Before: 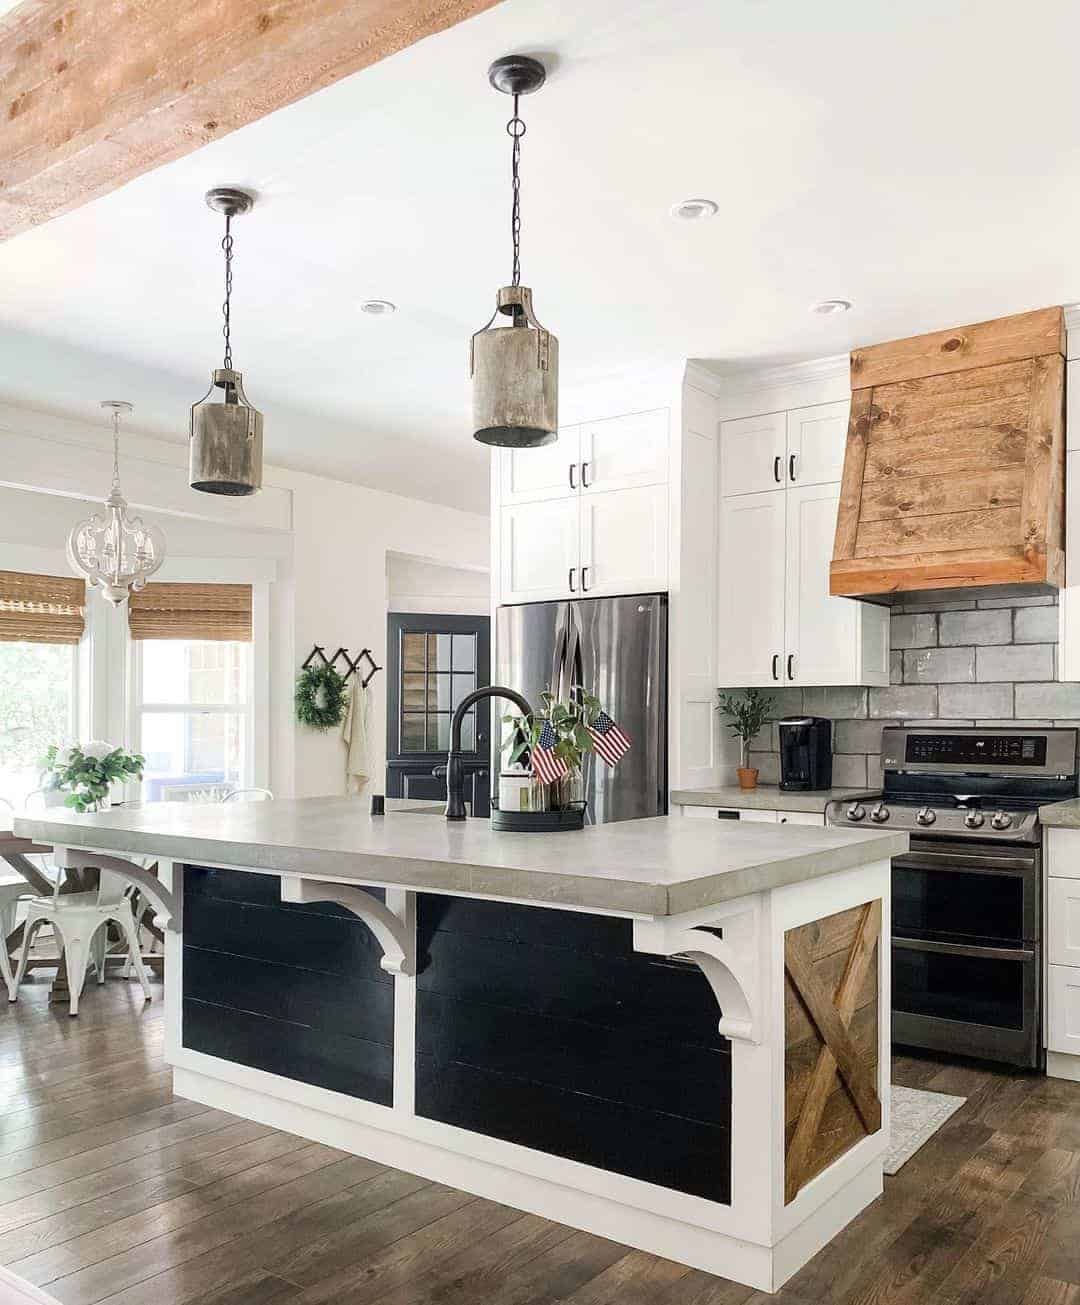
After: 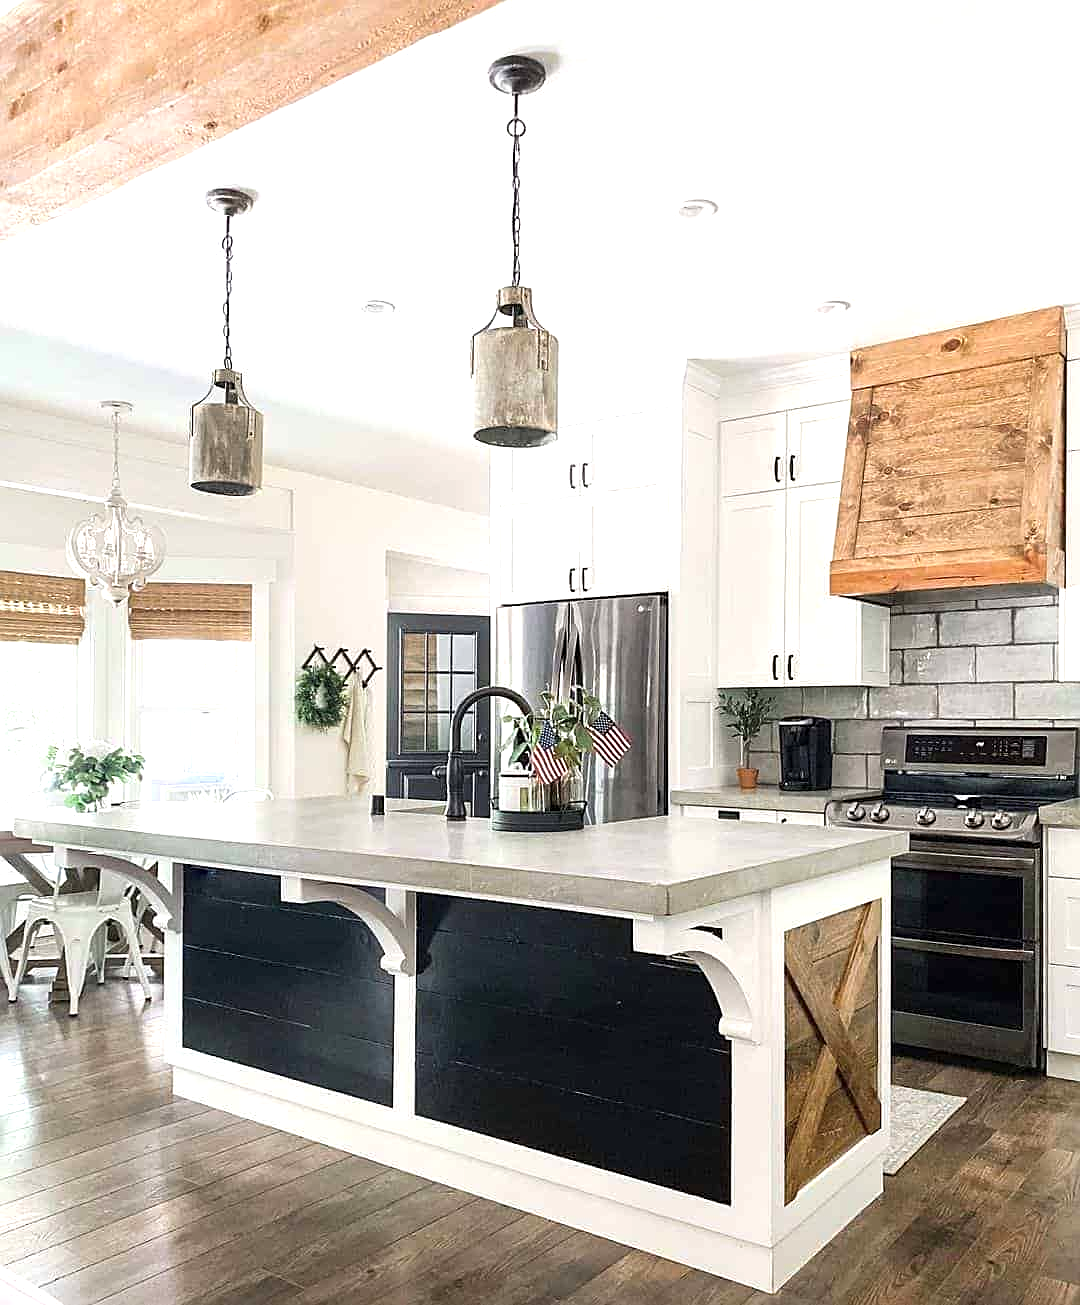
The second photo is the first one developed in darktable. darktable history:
sharpen: on, module defaults
exposure: black level correction 0, exposure 0.5 EV, compensate exposure bias true, compensate highlight preservation false
